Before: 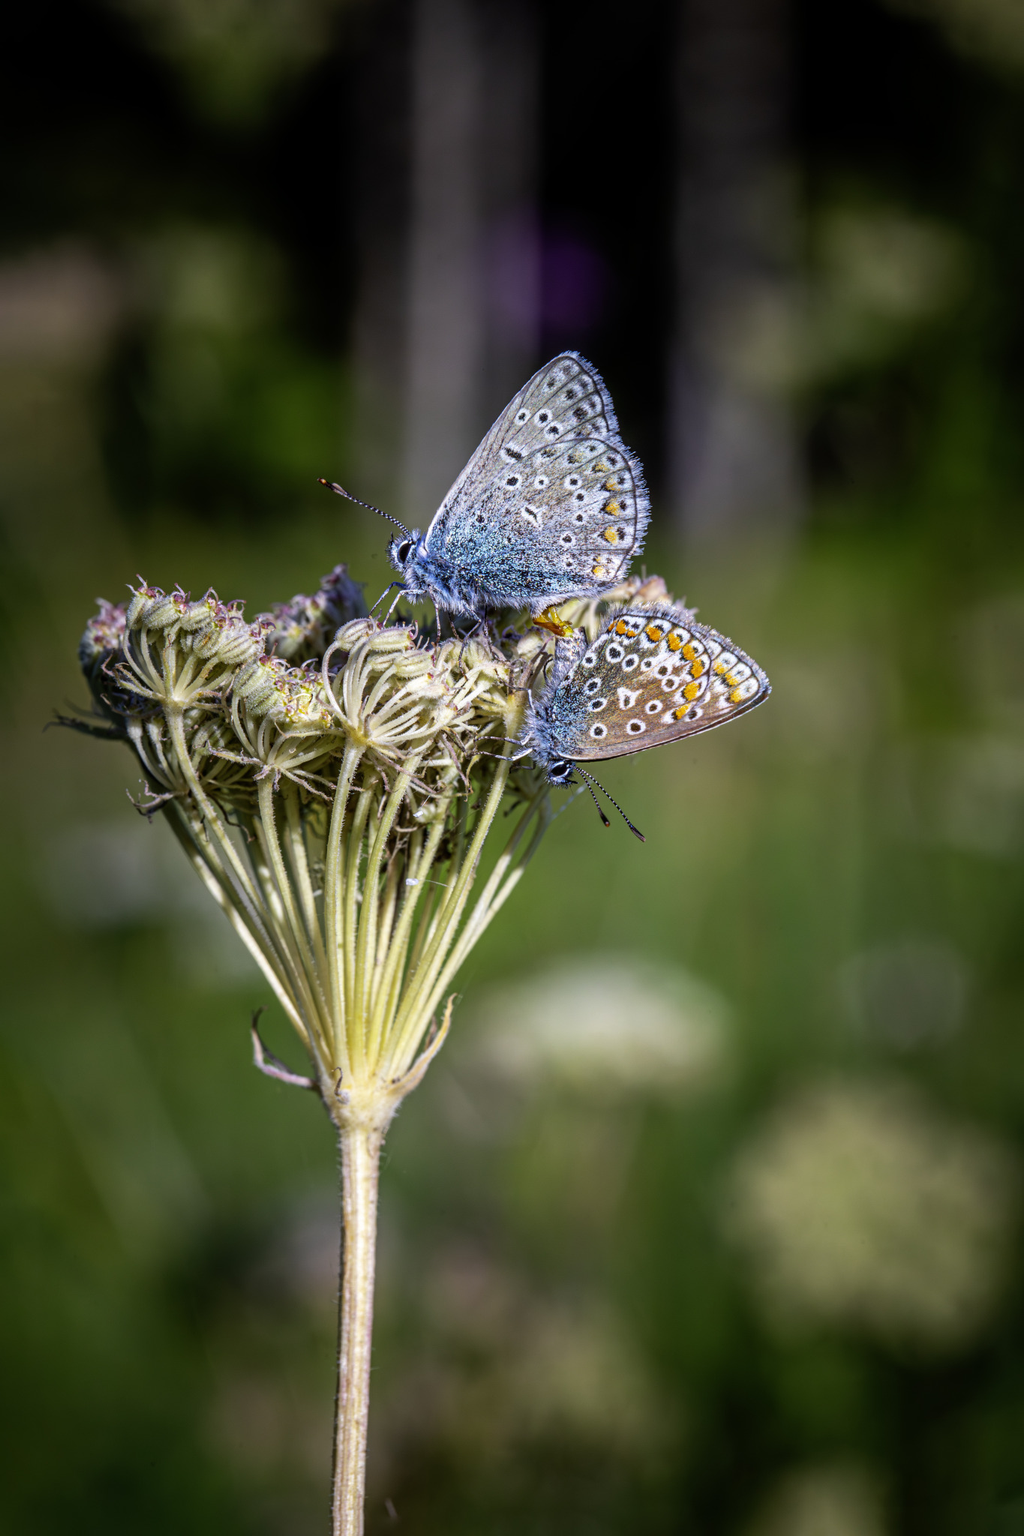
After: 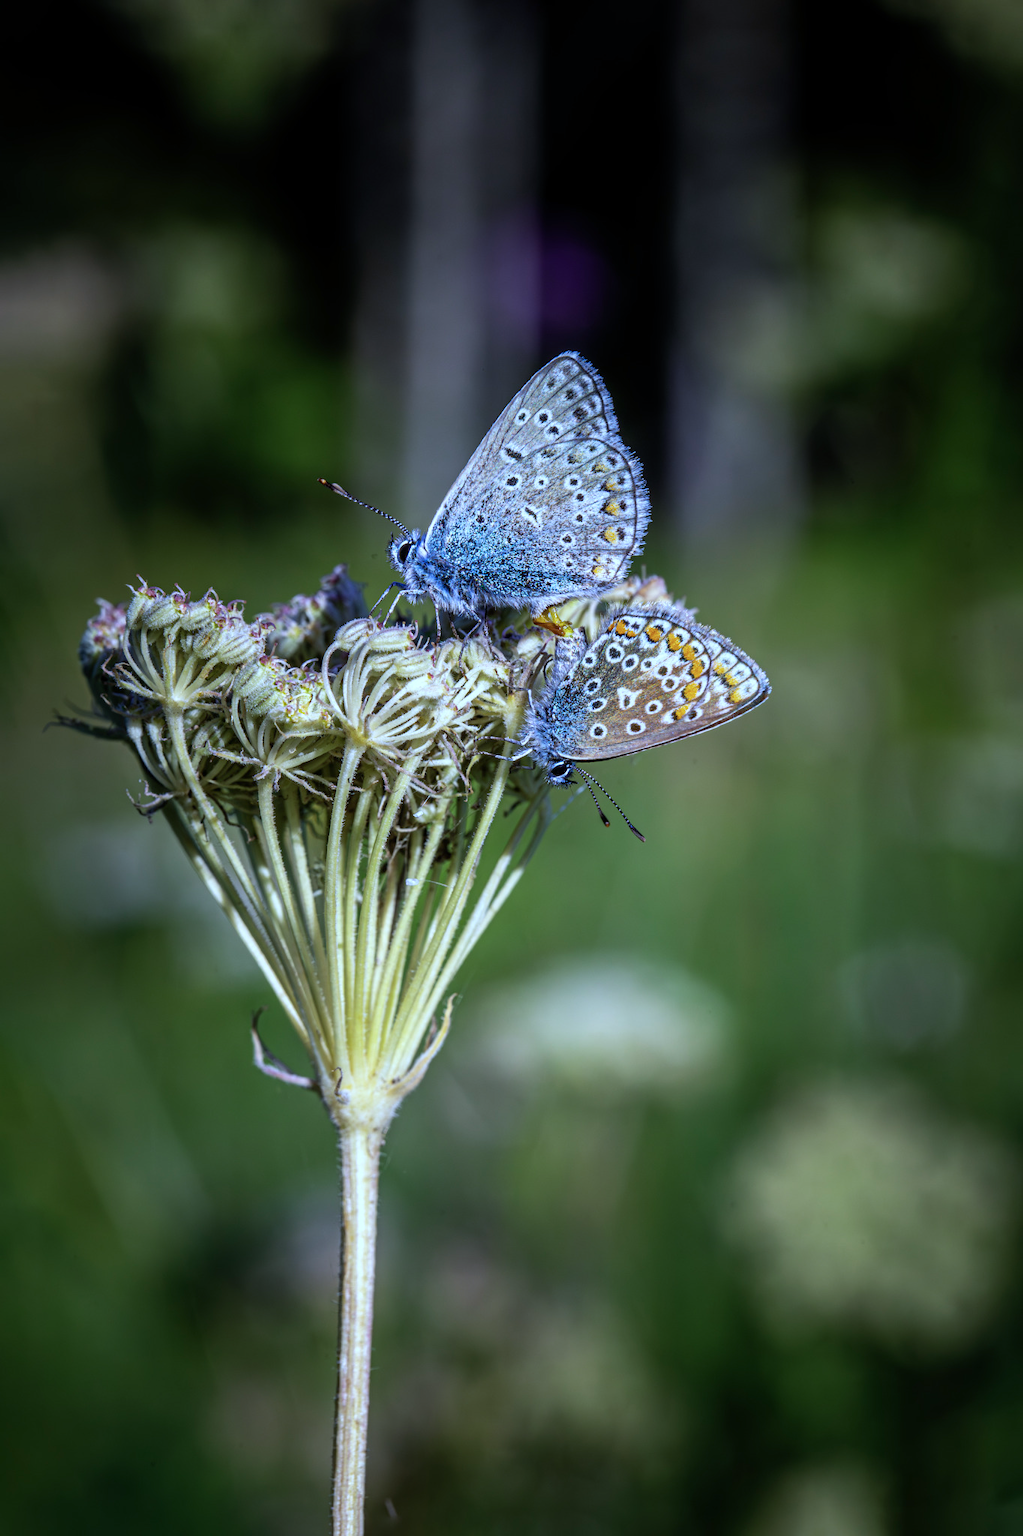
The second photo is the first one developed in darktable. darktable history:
color calibration: illuminant as shot in camera, x 0.385, y 0.38, temperature 3966.84 K
